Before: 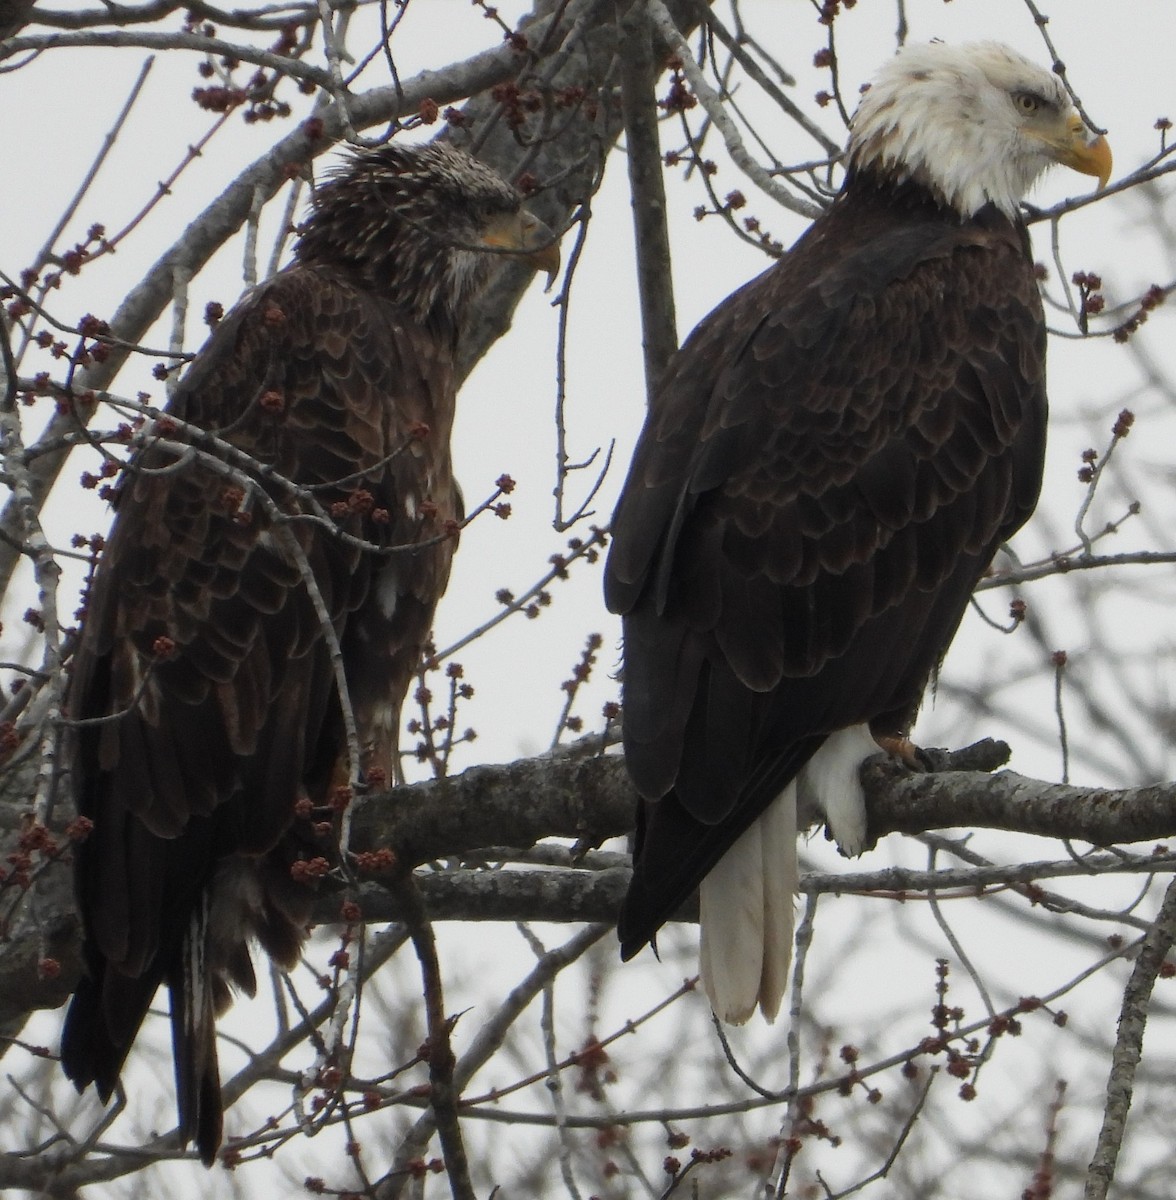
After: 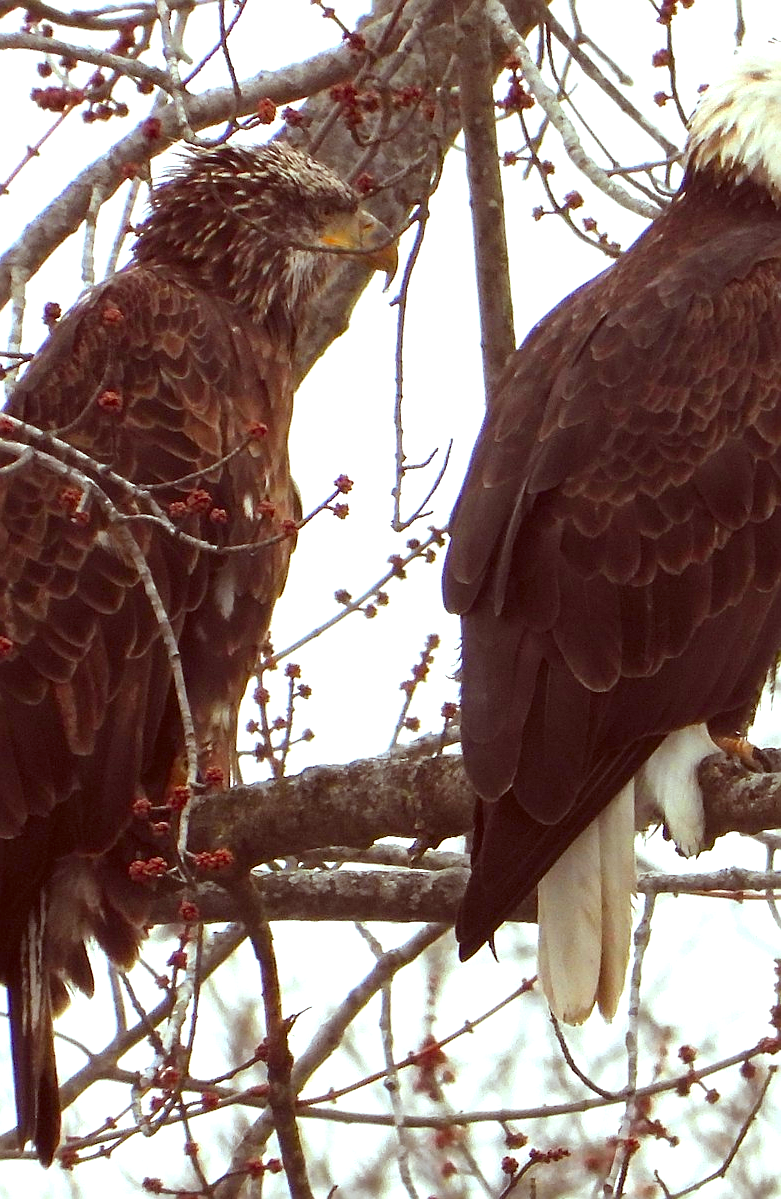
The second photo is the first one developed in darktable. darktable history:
exposure: black level correction 0, exposure 1.199 EV, compensate highlight preservation false
crop and rotate: left 13.827%, right 19.689%
color correction: highlights a* -7.14, highlights b* -0.209, shadows a* 20.37, shadows b* 11.42
sharpen: on, module defaults
base curve: curves: ch0 [(0, 0) (0.472, 0.455) (1, 1)], preserve colors none
color balance rgb: power › hue 207.07°, perceptual saturation grading › global saturation 25.412%
contrast brightness saturation: contrast 0.076, saturation 0.199
